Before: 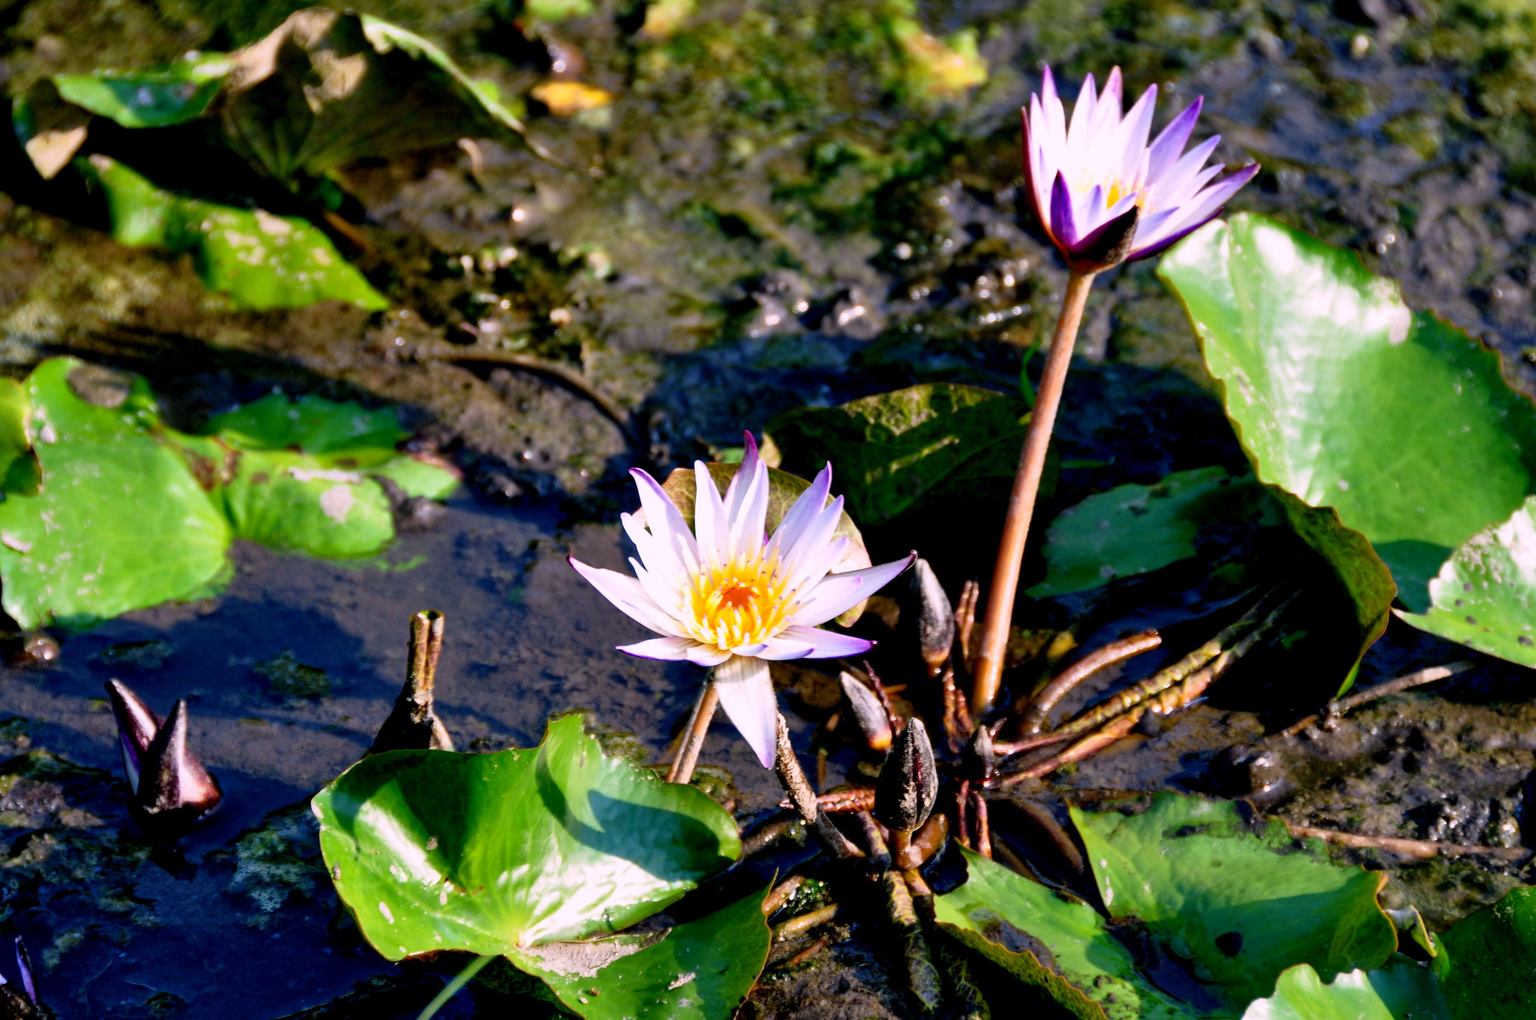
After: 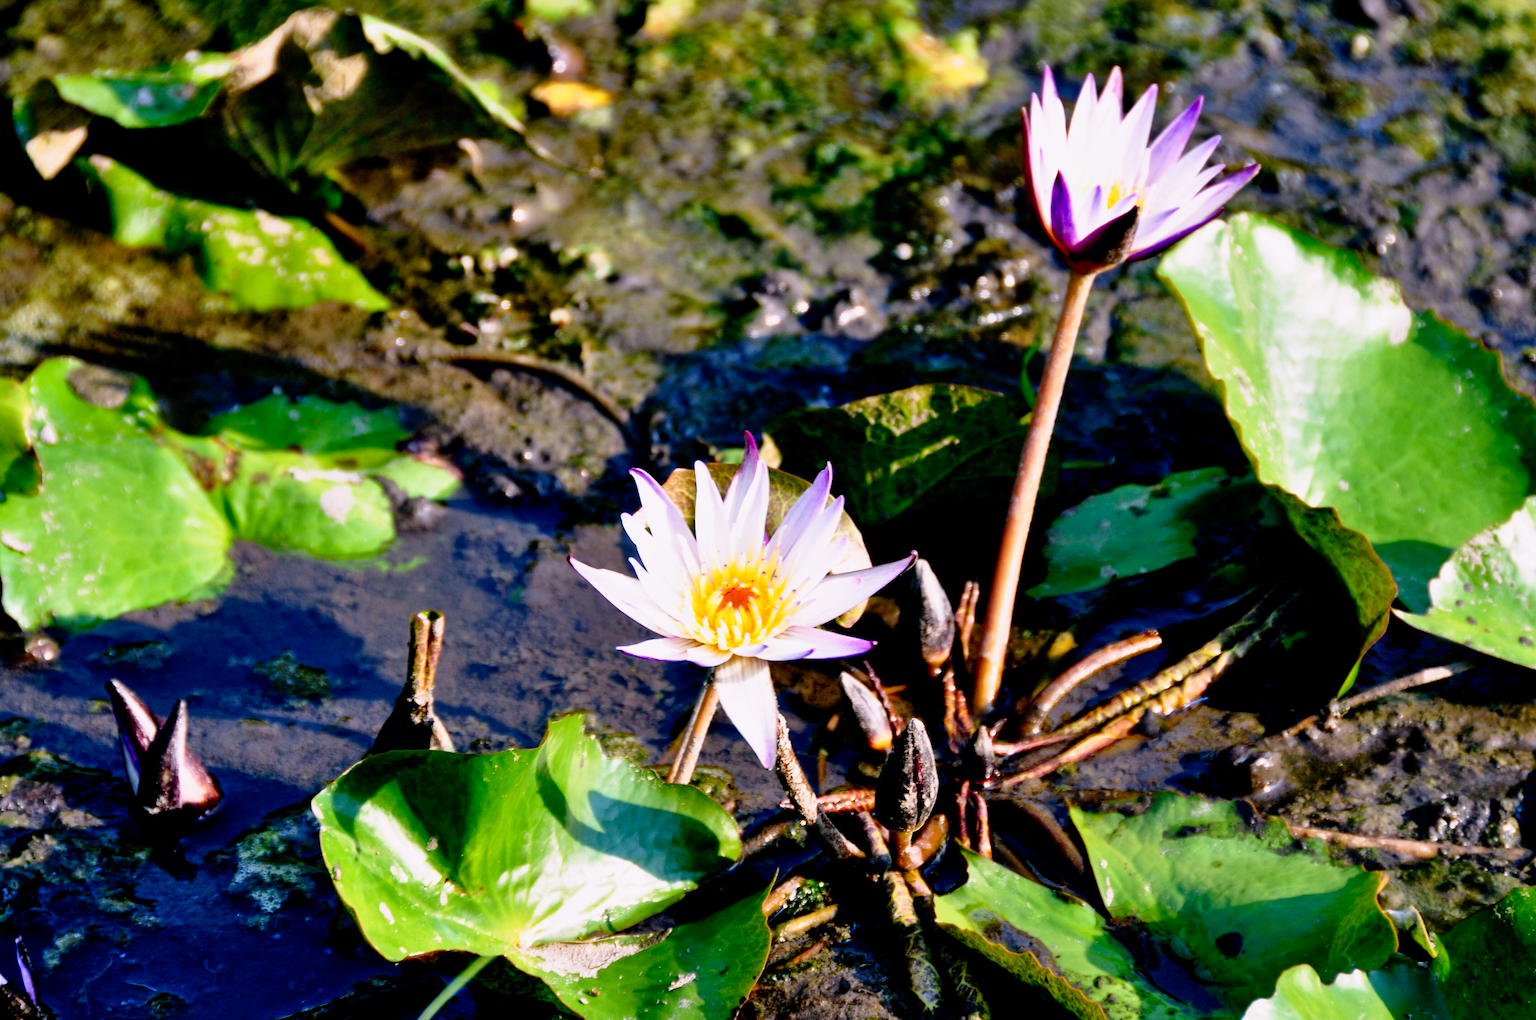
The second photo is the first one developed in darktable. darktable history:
shadows and highlights: shadows 29.61, highlights -30.32, low approximation 0.01, soften with gaussian
tone curve: curves: ch0 [(0, 0) (0.062, 0.037) (0.142, 0.138) (0.359, 0.419) (0.469, 0.544) (0.634, 0.722) (0.839, 0.909) (0.998, 0.978)]; ch1 [(0, 0) (0.437, 0.408) (0.472, 0.47) (0.502, 0.503) (0.527, 0.523) (0.559, 0.573) (0.608, 0.665) (0.669, 0.748) (0.859, 0.899) (1, 1)]; ch2 [(0, 0) (0.33, 0.301) (0.421, 0.443) (0.473, 0.498) (0.502, 0.5) (0.535, 0.531) (0.575, 0.603) (0.608, 0.667) (1, 1)], preserve colors none
